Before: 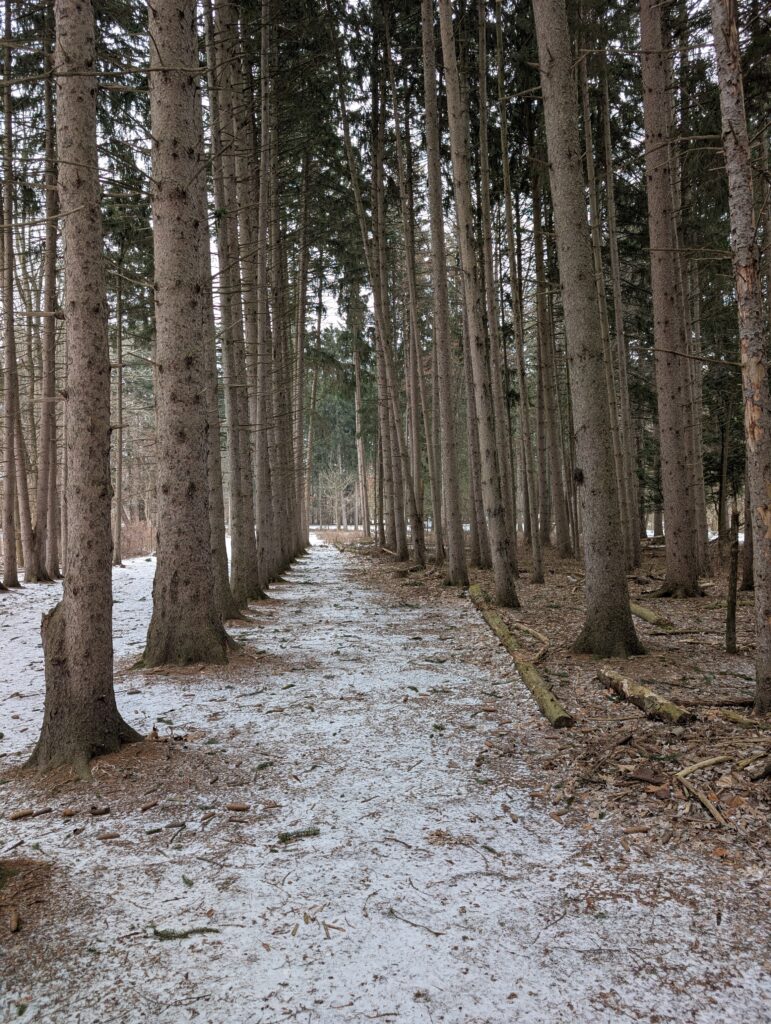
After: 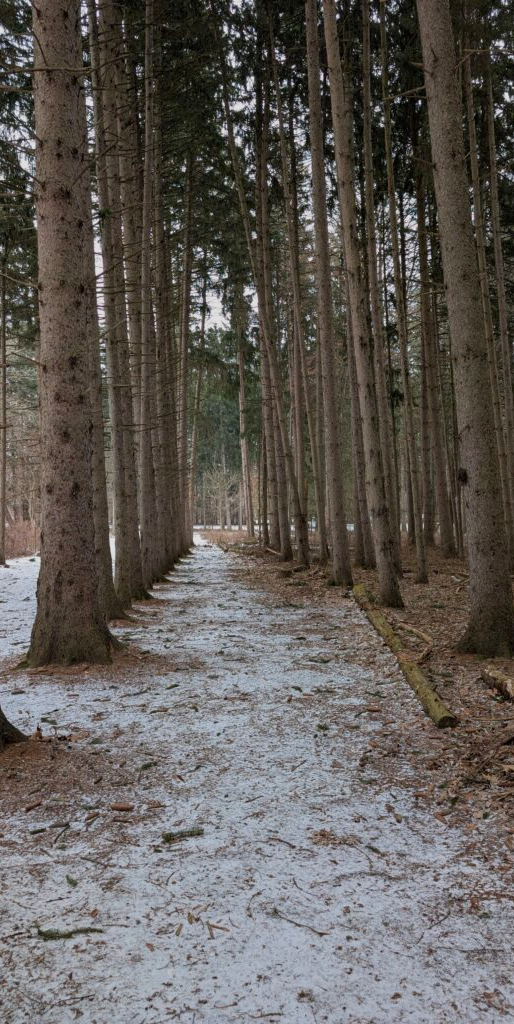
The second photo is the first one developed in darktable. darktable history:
exposure: exposure -0.426 EV, compensate highlight preservation false
crop and rotate: left 15.292%, right 17.944%
color balance rgb: perceptual saturation grading › global saturation -0.139%
color zones: curves: ch1 [(0.24, 0.629) (0.75, 0.5)]; ch2 [(0.255, 0.454) (0.745, 0.491)]
